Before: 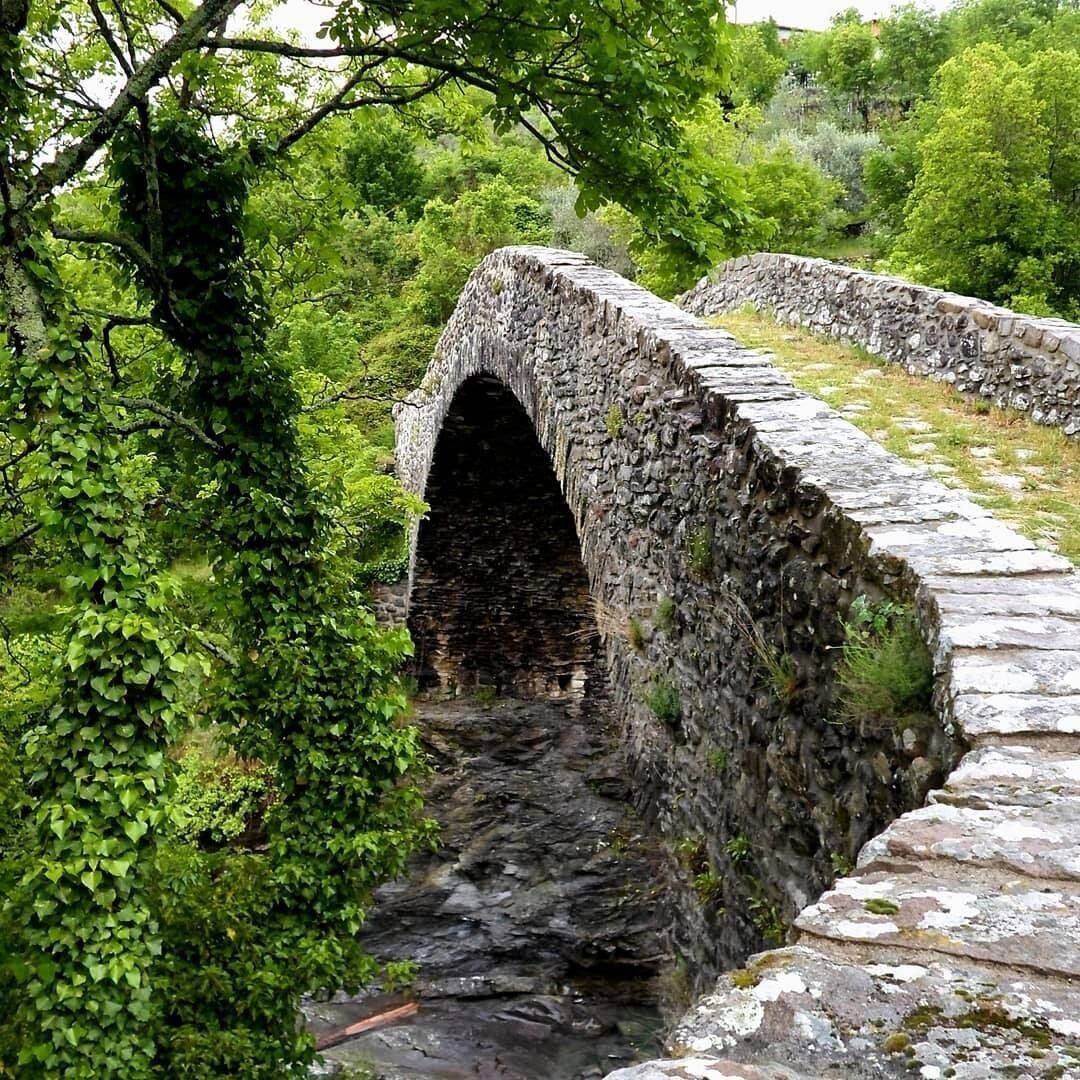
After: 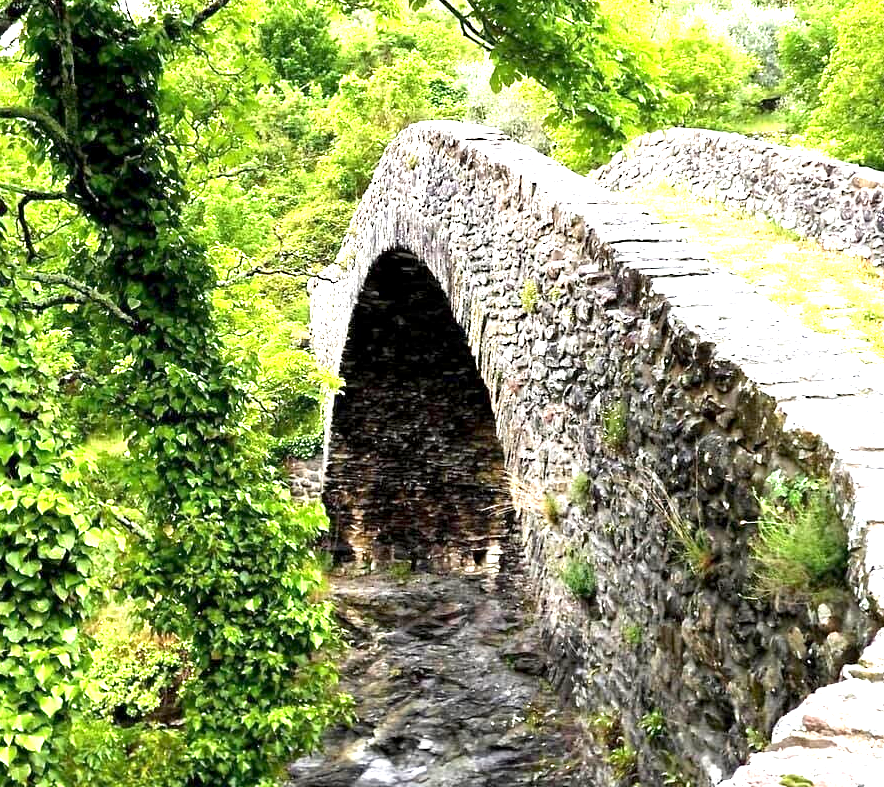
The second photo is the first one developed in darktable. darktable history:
exposure: black level correction 0.001, exposure 1.72 EV, compensate exposure bias true, compensate highlight preservation false
crop: left 7.874%, top 11.576%, right 10.2%, bottom 15.472%
sharpen: radius 2.858, amount 0.853, threshold 47.283
